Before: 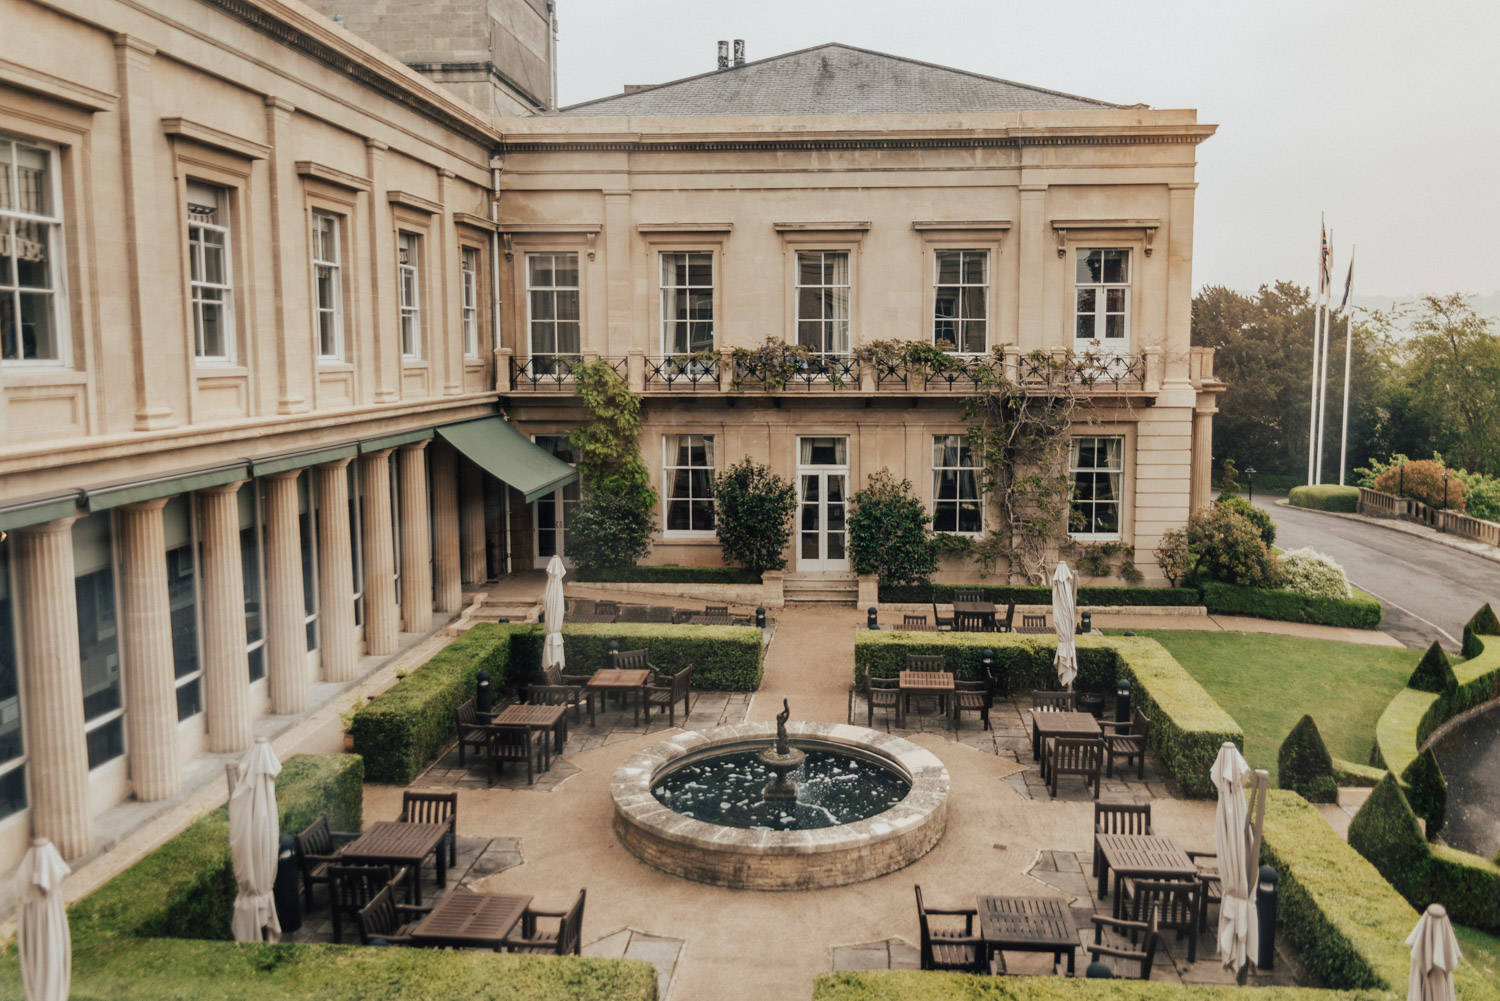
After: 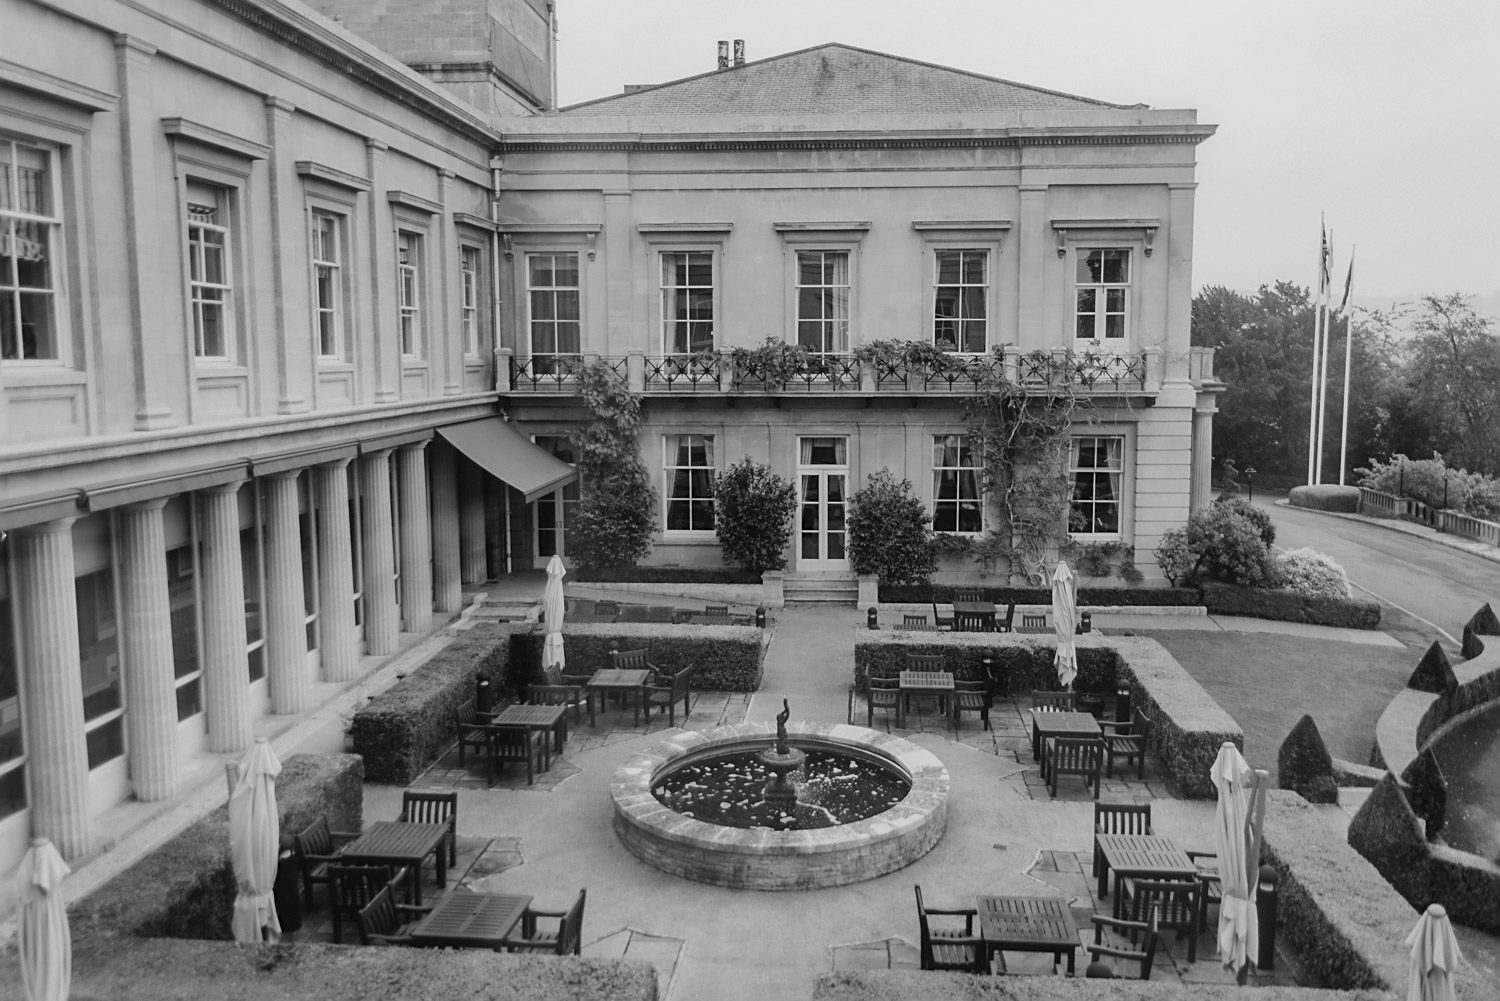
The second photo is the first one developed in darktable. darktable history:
contrast equalizer: octaves 7, y [[0.502, 0.505, 0.512, 0.529, 0.564, 0.588], [0.5 ×6], [0.502, 0.505, 0.512, 0.529, 0.564, 0.588], [0, 0.001, 0.001, 0.004, 0.008, 0.011], [0, 0.001, 0.001, 0.004, 0.008, 0.011]], mix -1
monochrome: a -11.7, b 1.62, size 0.5, highlights 0.38
sharpen: on, module defaults
